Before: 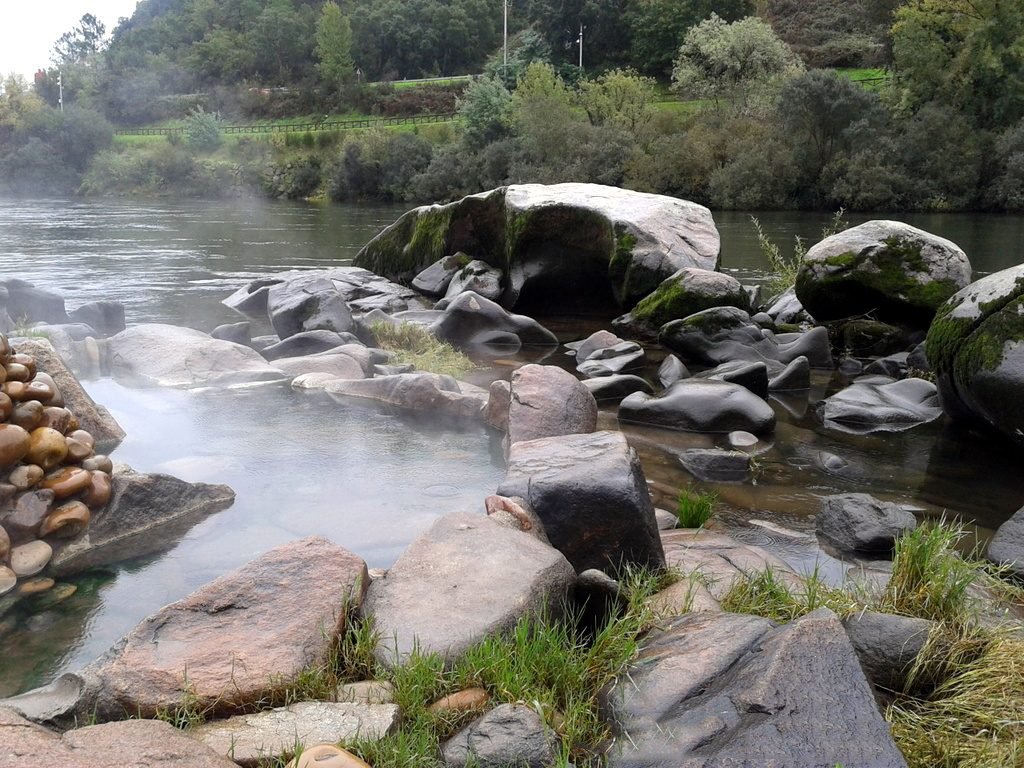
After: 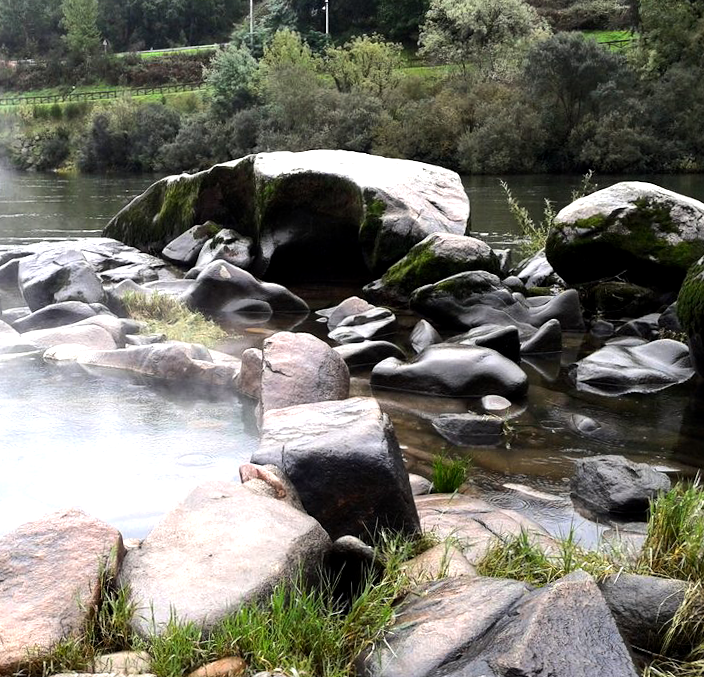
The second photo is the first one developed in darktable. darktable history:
crop and rotate: left 24.034%, top 2.838%, right 6.406%, bottom 6.299%
exposure: black level correction 0.002, exposure 0.15 EV, compensate highlight preservation false
rotate and perspective: rotation -1°, crop left 0.011, crop right 0.989, crop top 0.025, crop bottom 0.975
tone equalizer: -8 EV -0.75 EV, -7 EV -0.7 EV, -6 EV -0.6 EV, -5 EV -0.4 EV, -3 EV 0.4 EV, -2 EV 0.6 EV, -1 EV 0.7 EV, +0 EV 0.75 EV, edges refinement/feathering 500, mask exposure compensation -1.57 EV, preserve details no
